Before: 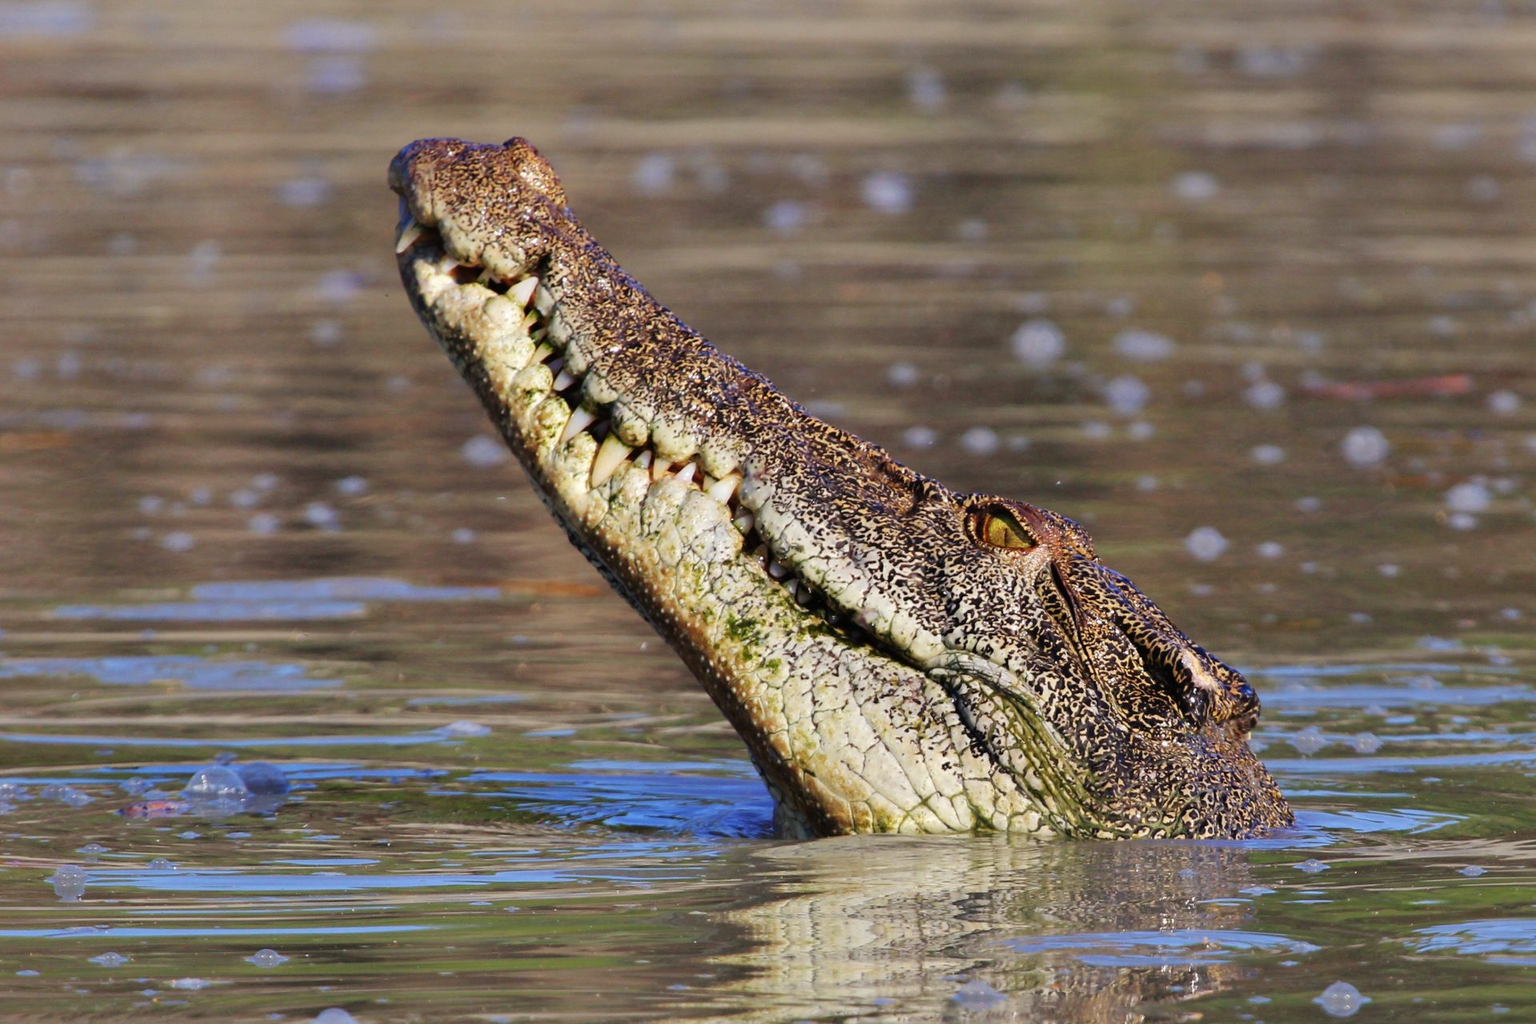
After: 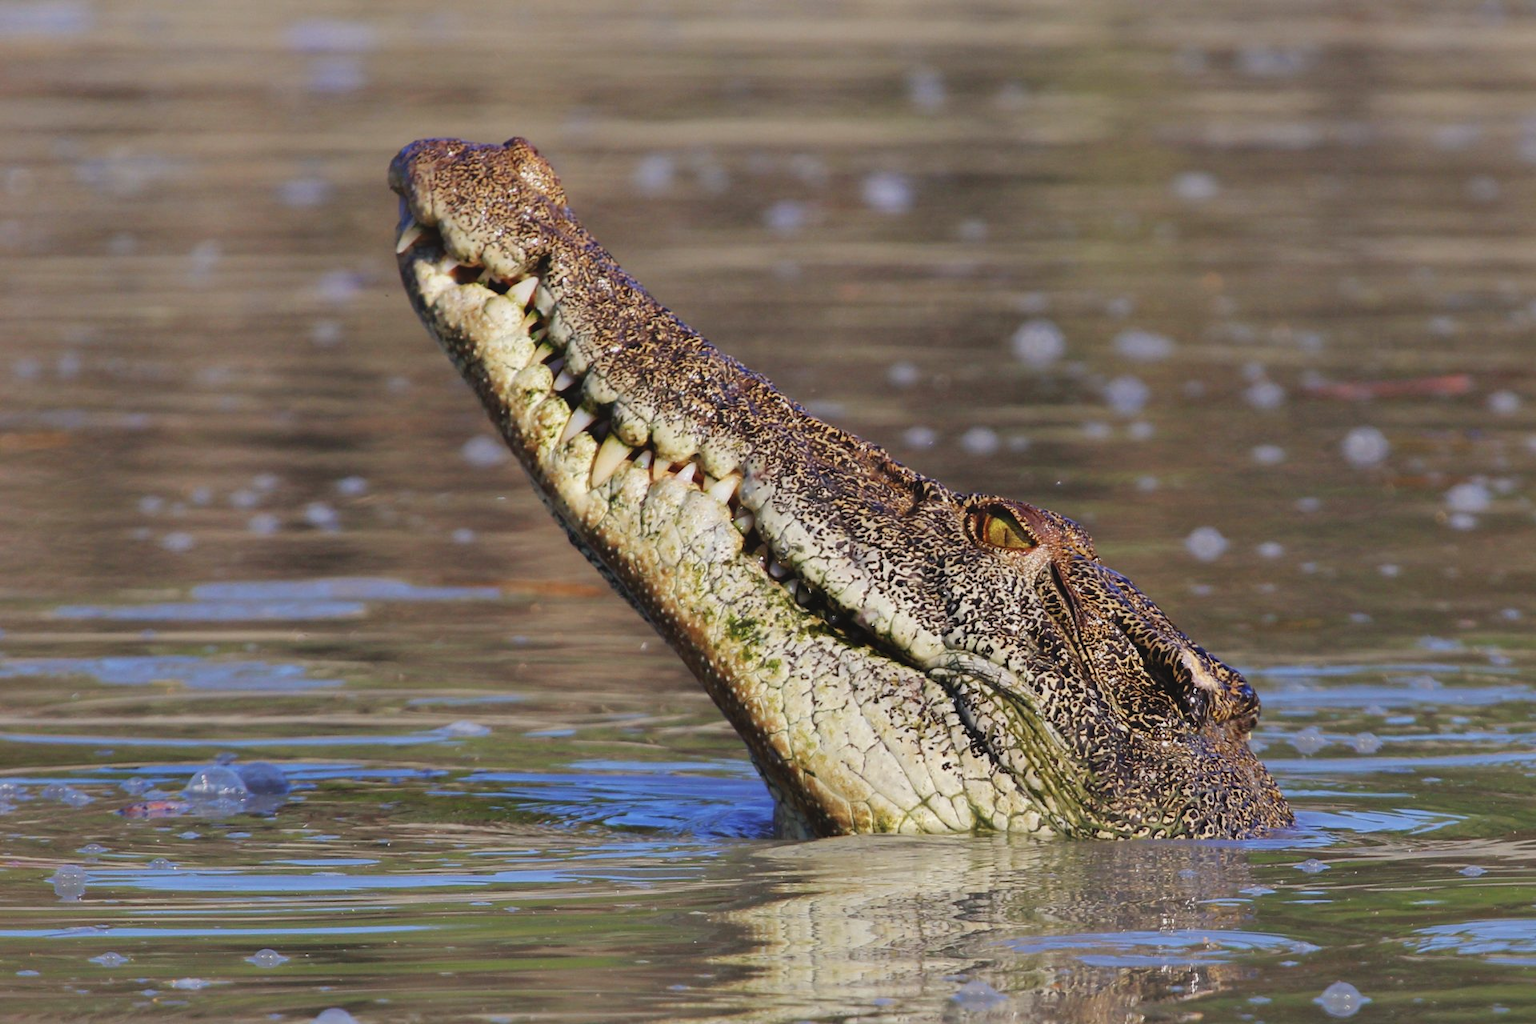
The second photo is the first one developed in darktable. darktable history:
contrast equalizer: octaves 7, y [[0.6 ×6], [0.55 ×6], [0 ×6], [0 ×6], [0 ×6]], mix -0.3
contrast brightness saturation: saturation -0.05
